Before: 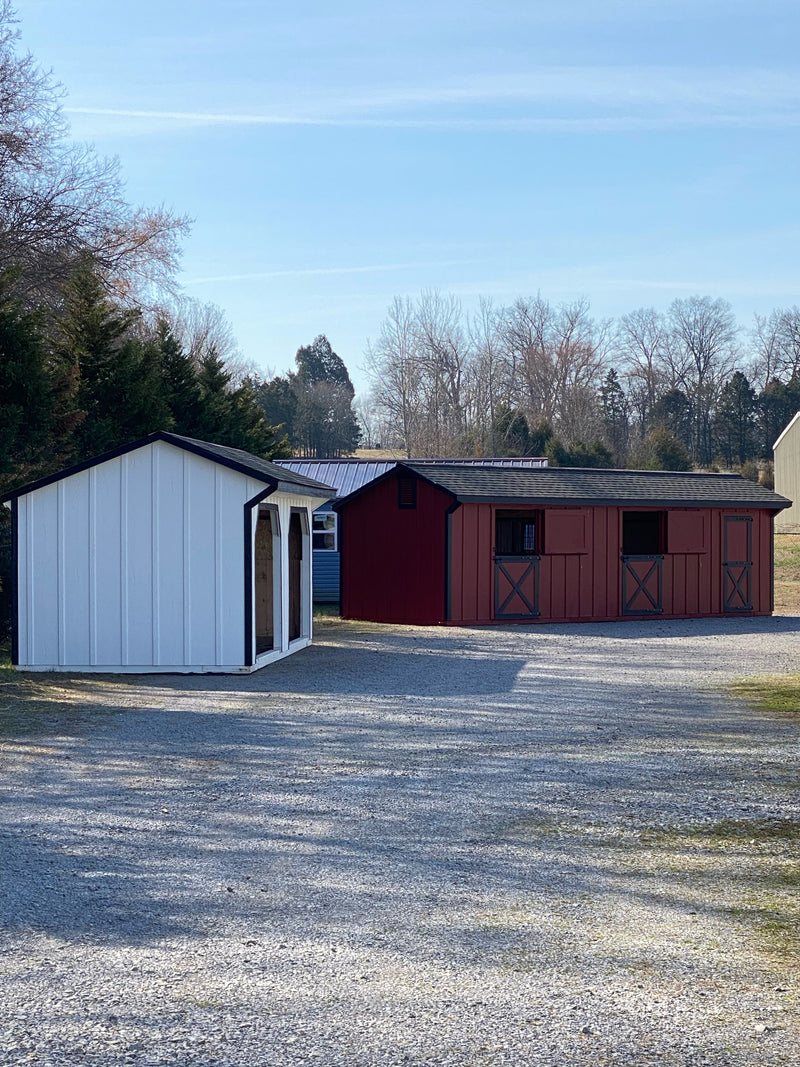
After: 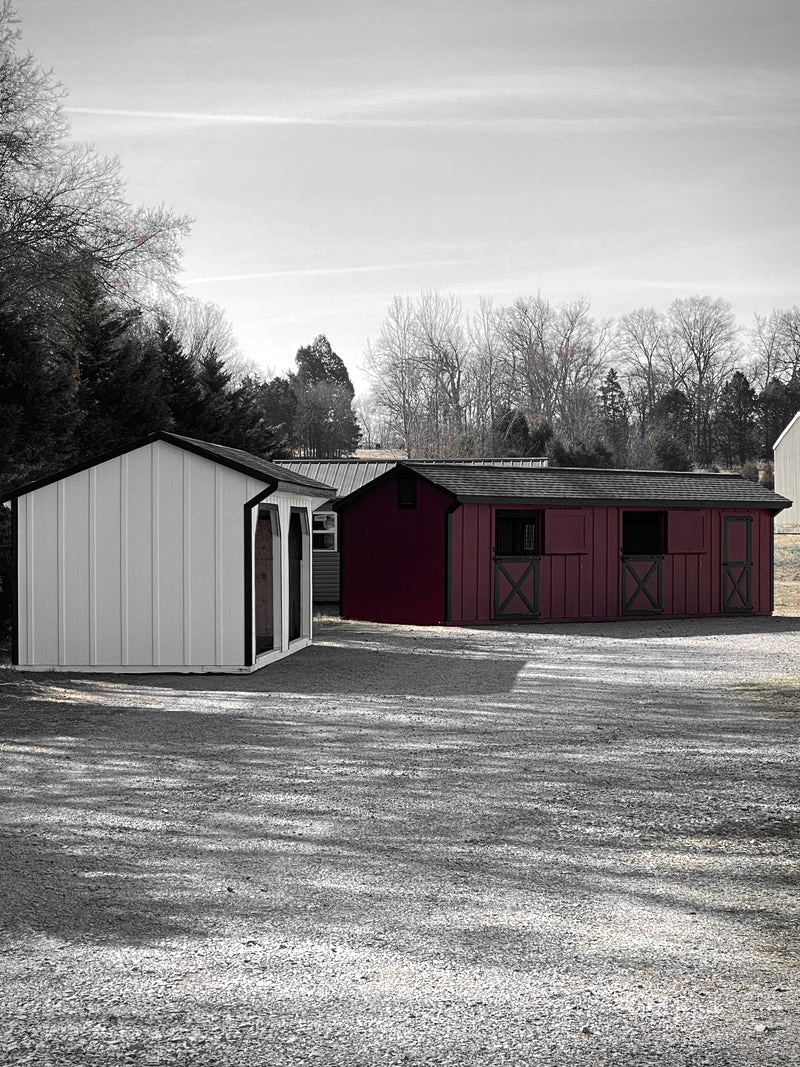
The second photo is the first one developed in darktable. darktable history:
tone equalizer: -8 EV -0.417 EV, -7 EV -0.389 EV, -6 EV -0.333 EV, -5 EV -0.222 EV, -3 EV 0.222 EV, -2 EV 0.333 EV, -1 EV 0.389 EV, +0 EV 0.417 EV, edges refinement/feathering 500, mask exposure compensation -1.57 EV, preserve details no
color zones: curves: ch0 [(0, 0.447) (0.184, 0.543) (0.323, 0.476) (0.429, 0.445) (0.571, 0.443) (0.714, 0.451) (0.857, 0.452) (1, 0.447)]; ch1 [(0, 0.464) (0.176, 0.46) (0.287, 0.177) (0.429, 0.002) (0.571, 0) (0.714, 0) (0.857, 0) (1, 0.464)], mix 20%
vignetting: on, module defaults
